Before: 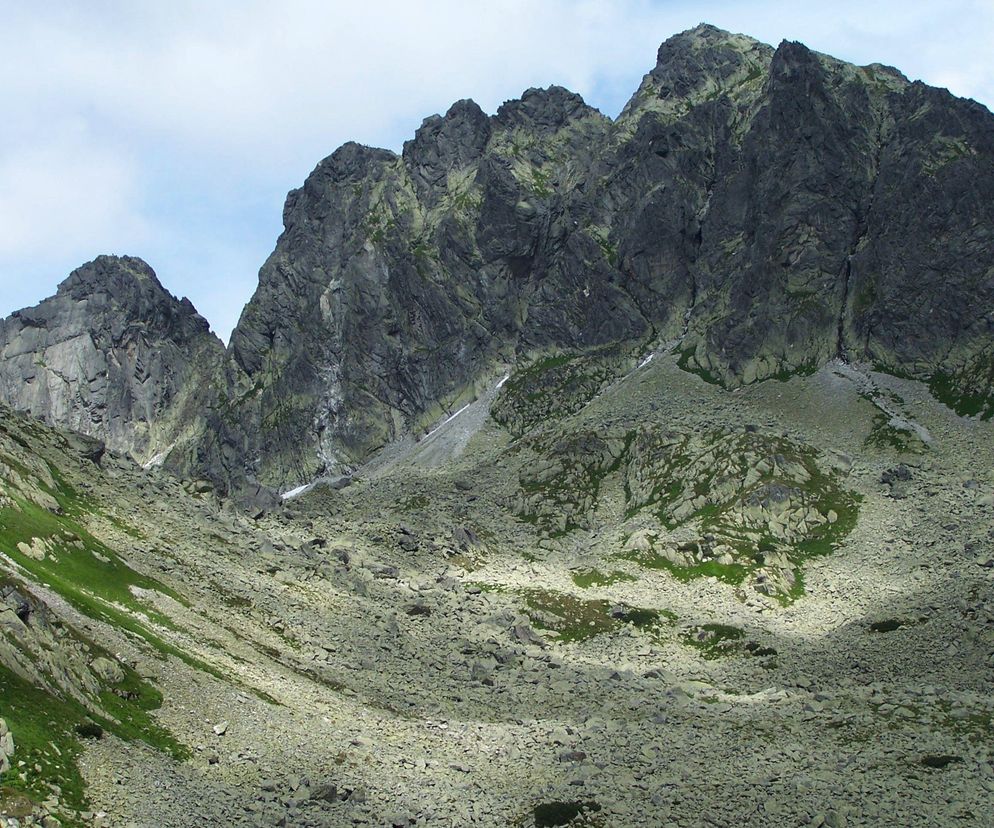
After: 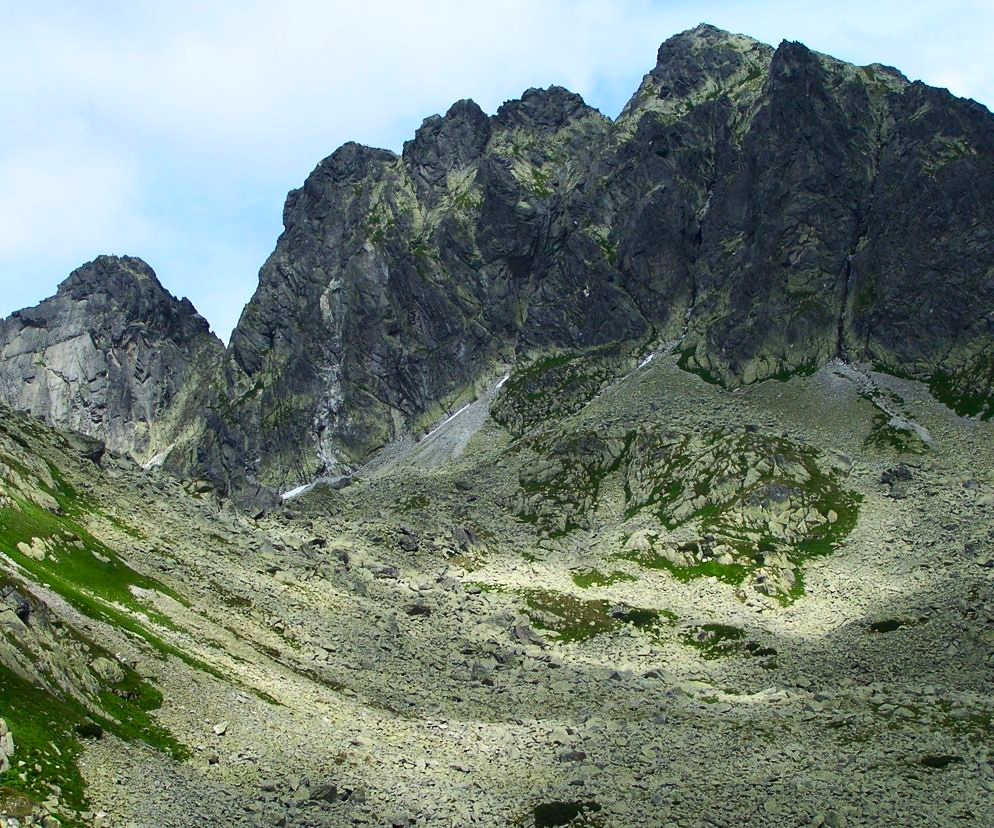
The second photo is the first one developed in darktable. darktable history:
contrast brightness saturation: contrast 0.173, saturation 0.297
